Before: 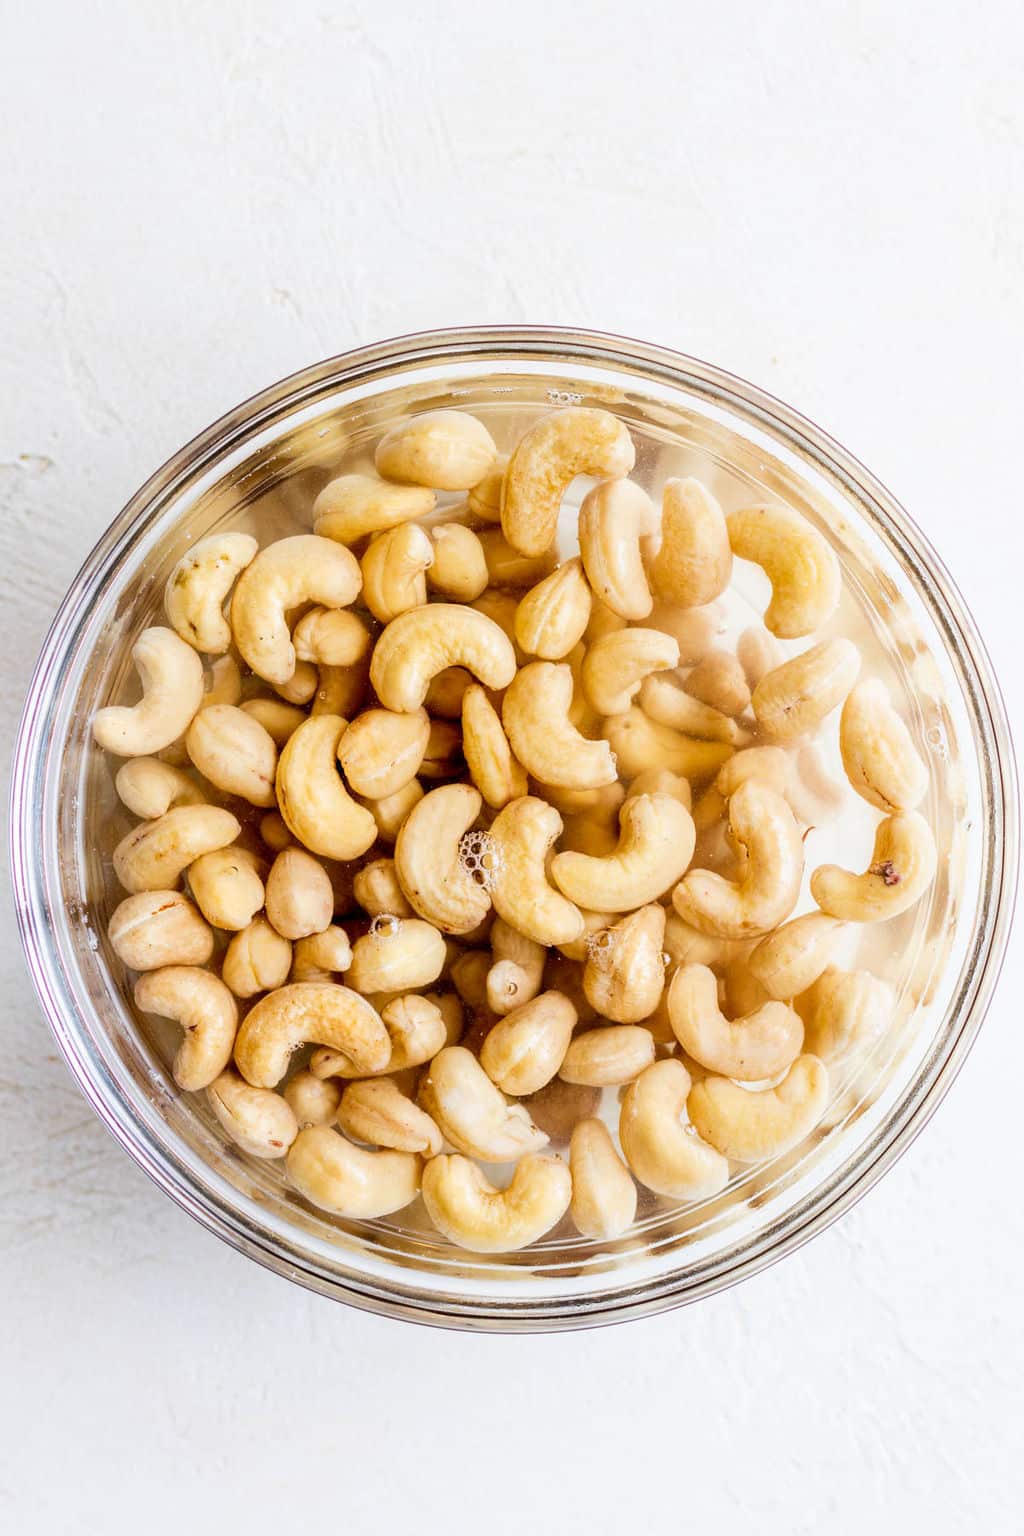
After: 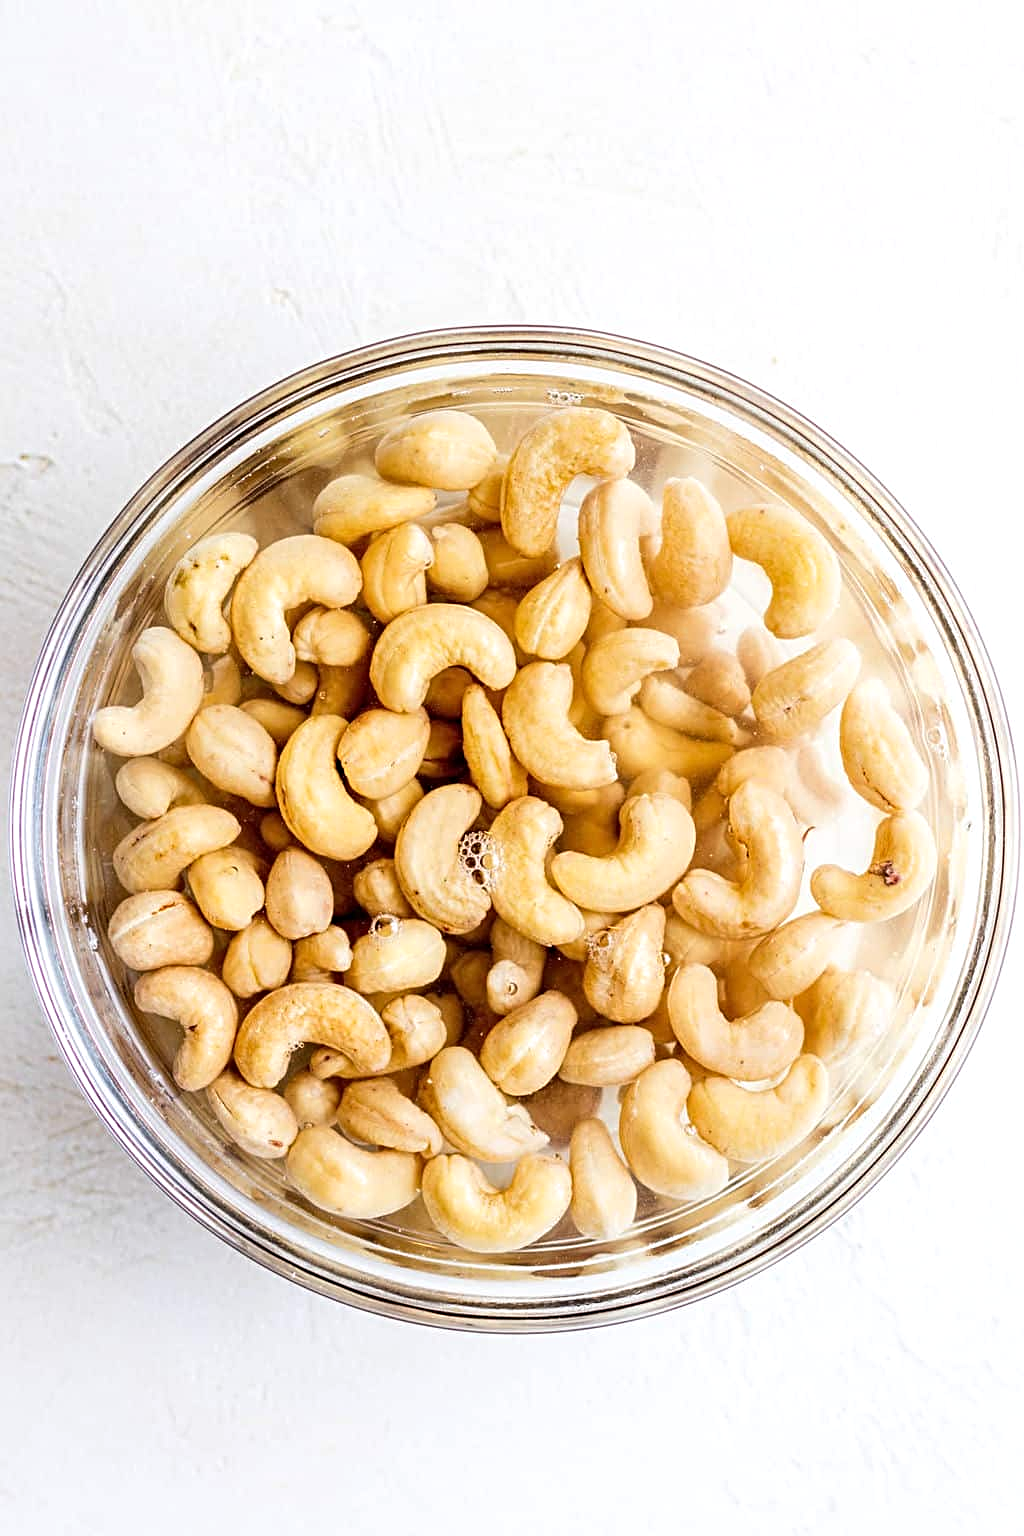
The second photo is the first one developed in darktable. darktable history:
sharpen: radius 3.126
exposure: exposure 0.128 EV, compensate highlight preservation false
